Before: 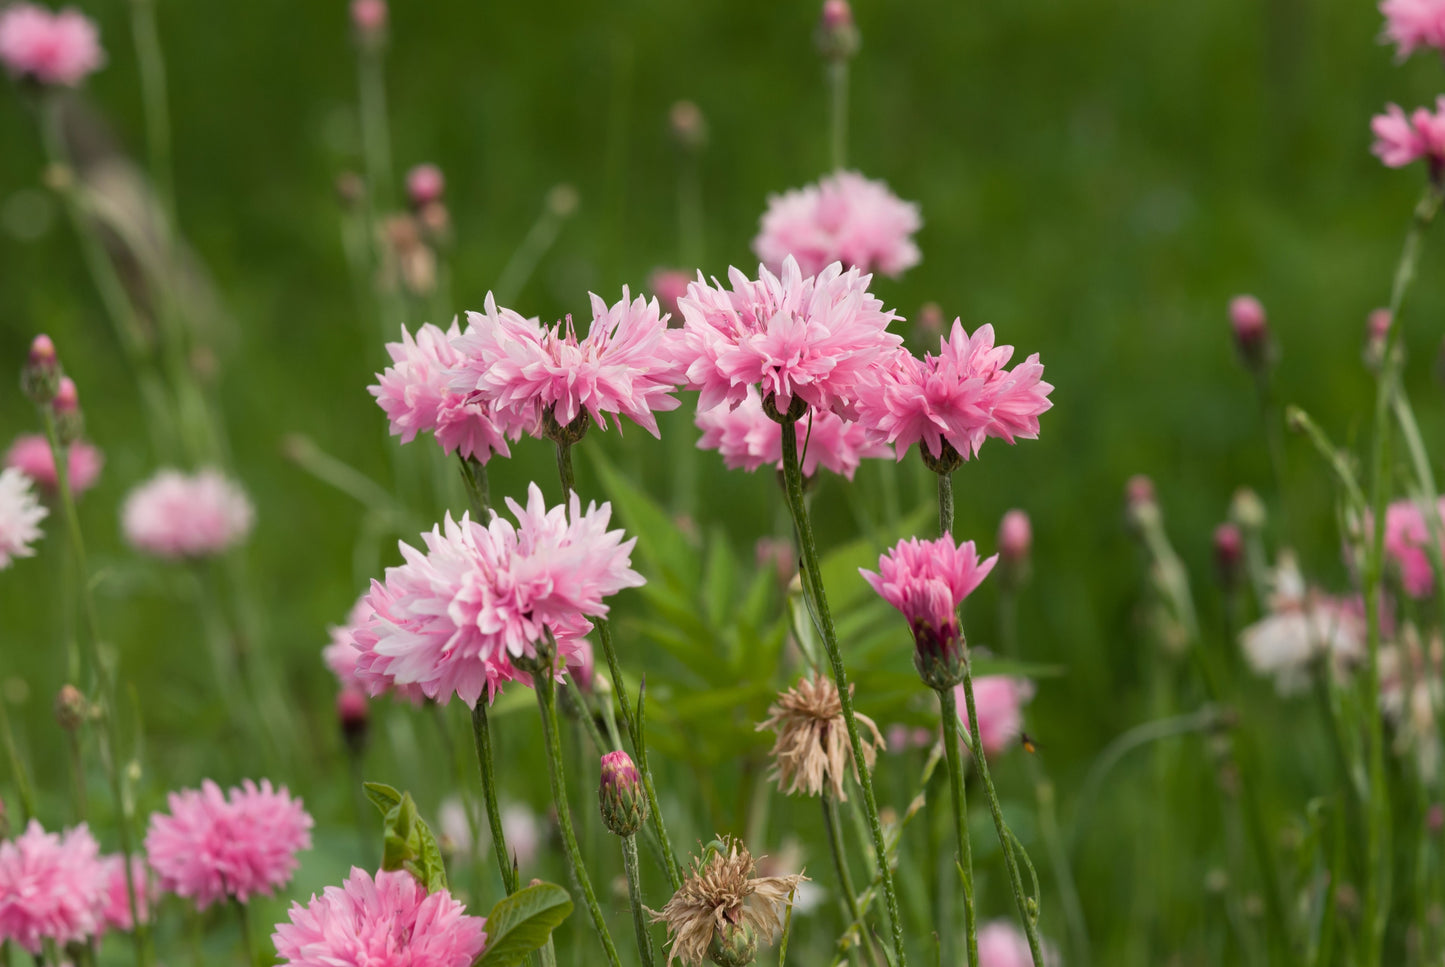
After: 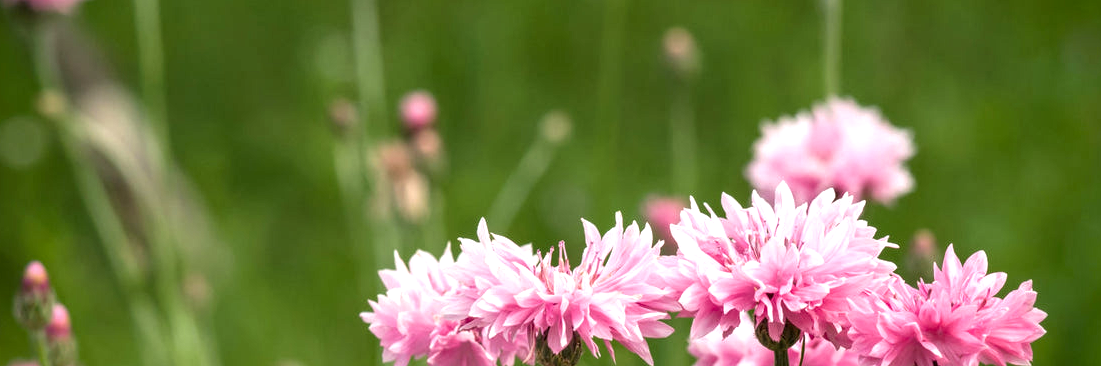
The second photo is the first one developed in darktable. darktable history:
exposure: black level correction 0, exposure 0.697 EV, compensate highlight preservation false
vignetting: fall-off radius 60.88%, brightness -0.983, saturation 0.498, unbound false
contrast equalizer: y [[0.5, 0.502, 0.506, 0.511, 0.52, 0.537], [0.5 ×6], [0.505, 0.509, 0.518, 0.534, 0.553, 0.561], [0 ×6], [0 ×6]]
crop: left 0.512%, top 7.645%, right 23.272%, bottom 54.41%
shadows and highlights: shadows 59.8, soften with gaussian
local contrast: on, module defaults
